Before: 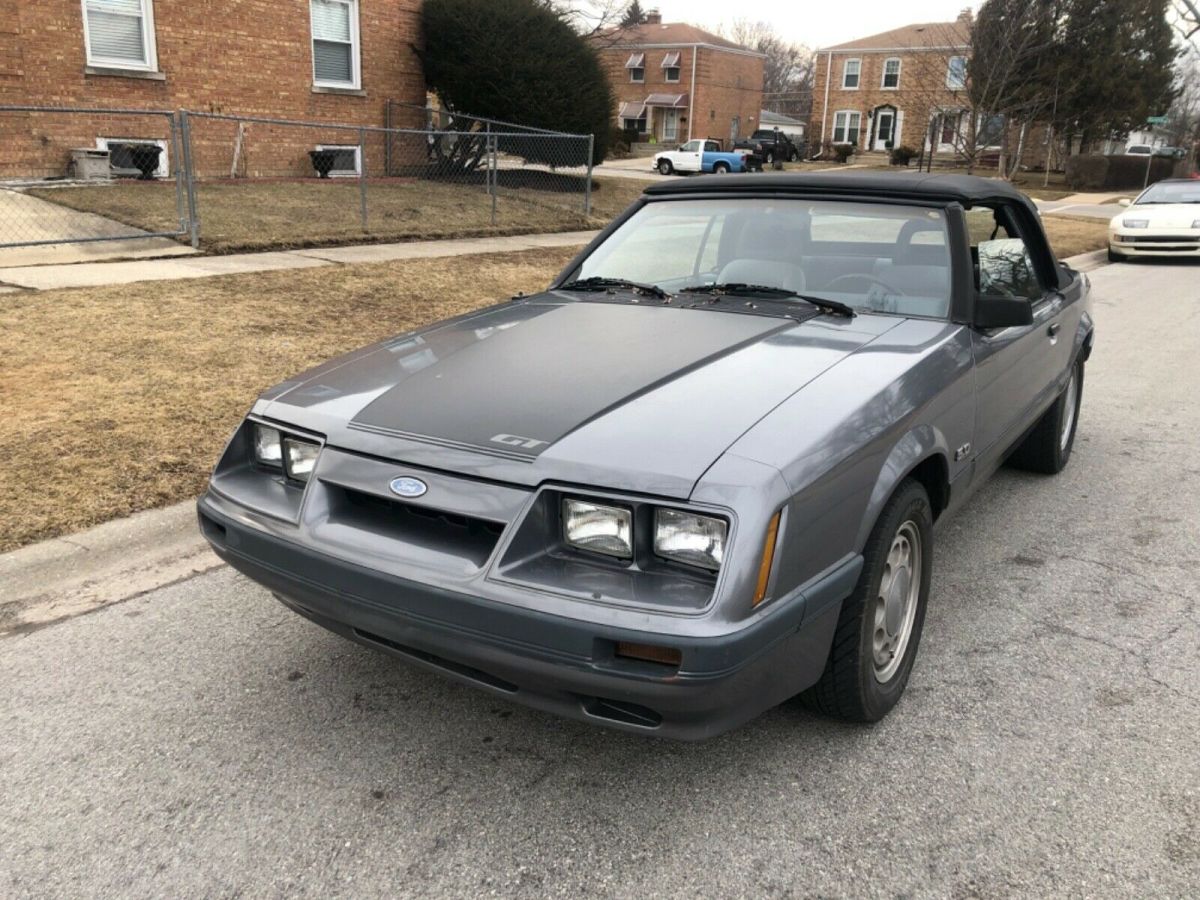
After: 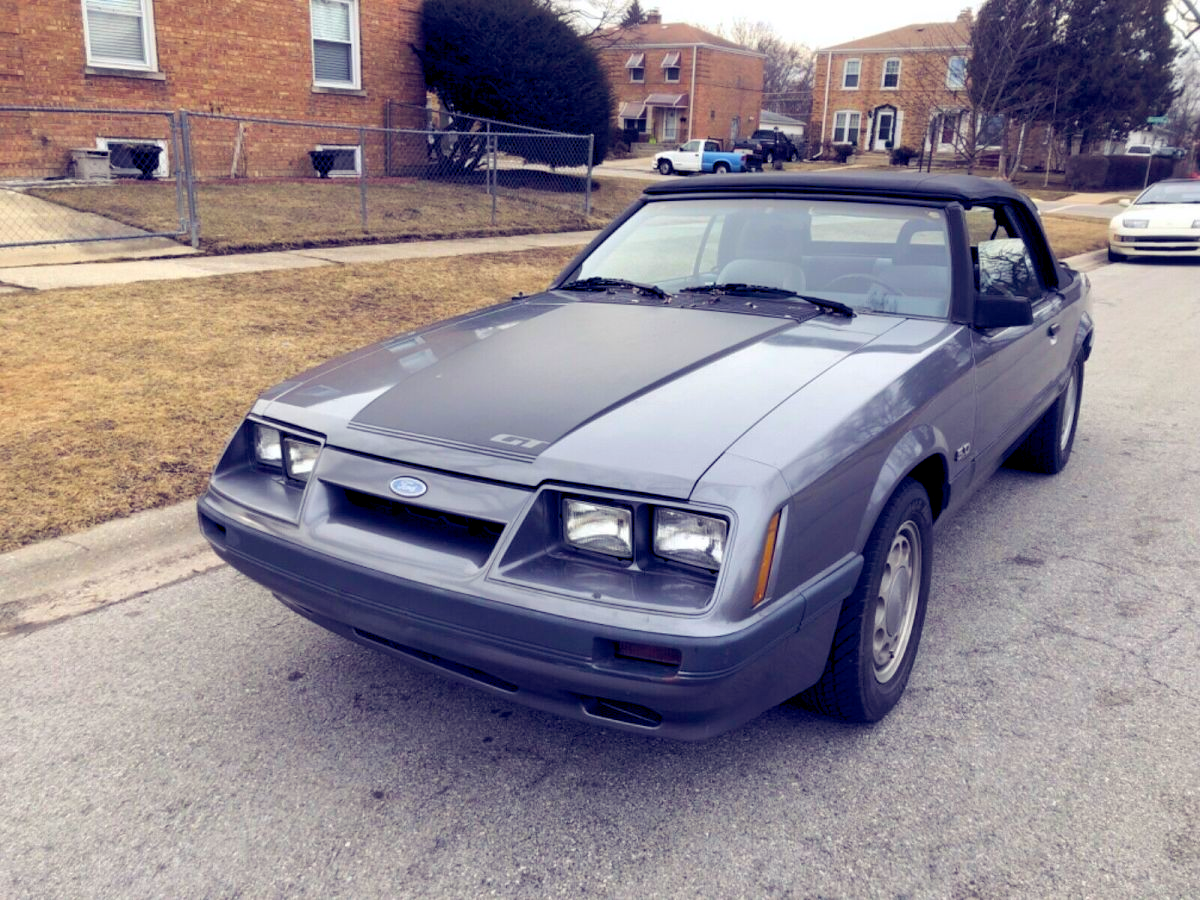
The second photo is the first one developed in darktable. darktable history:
color balance rgb: shadows lift › luminance -21.33%, shadows lift › chroma 8.667%, shadows lift › hue 283.16°, global offset › luminance -0.288%, global offset › chroma 0.314%, global offset › hue 263.1°, perceptual saturation grading › global saturation 25.067%, perceptual brilliance grading › mid-tones 10.492%, perceptual brilliance grading › shadows 15.096%
